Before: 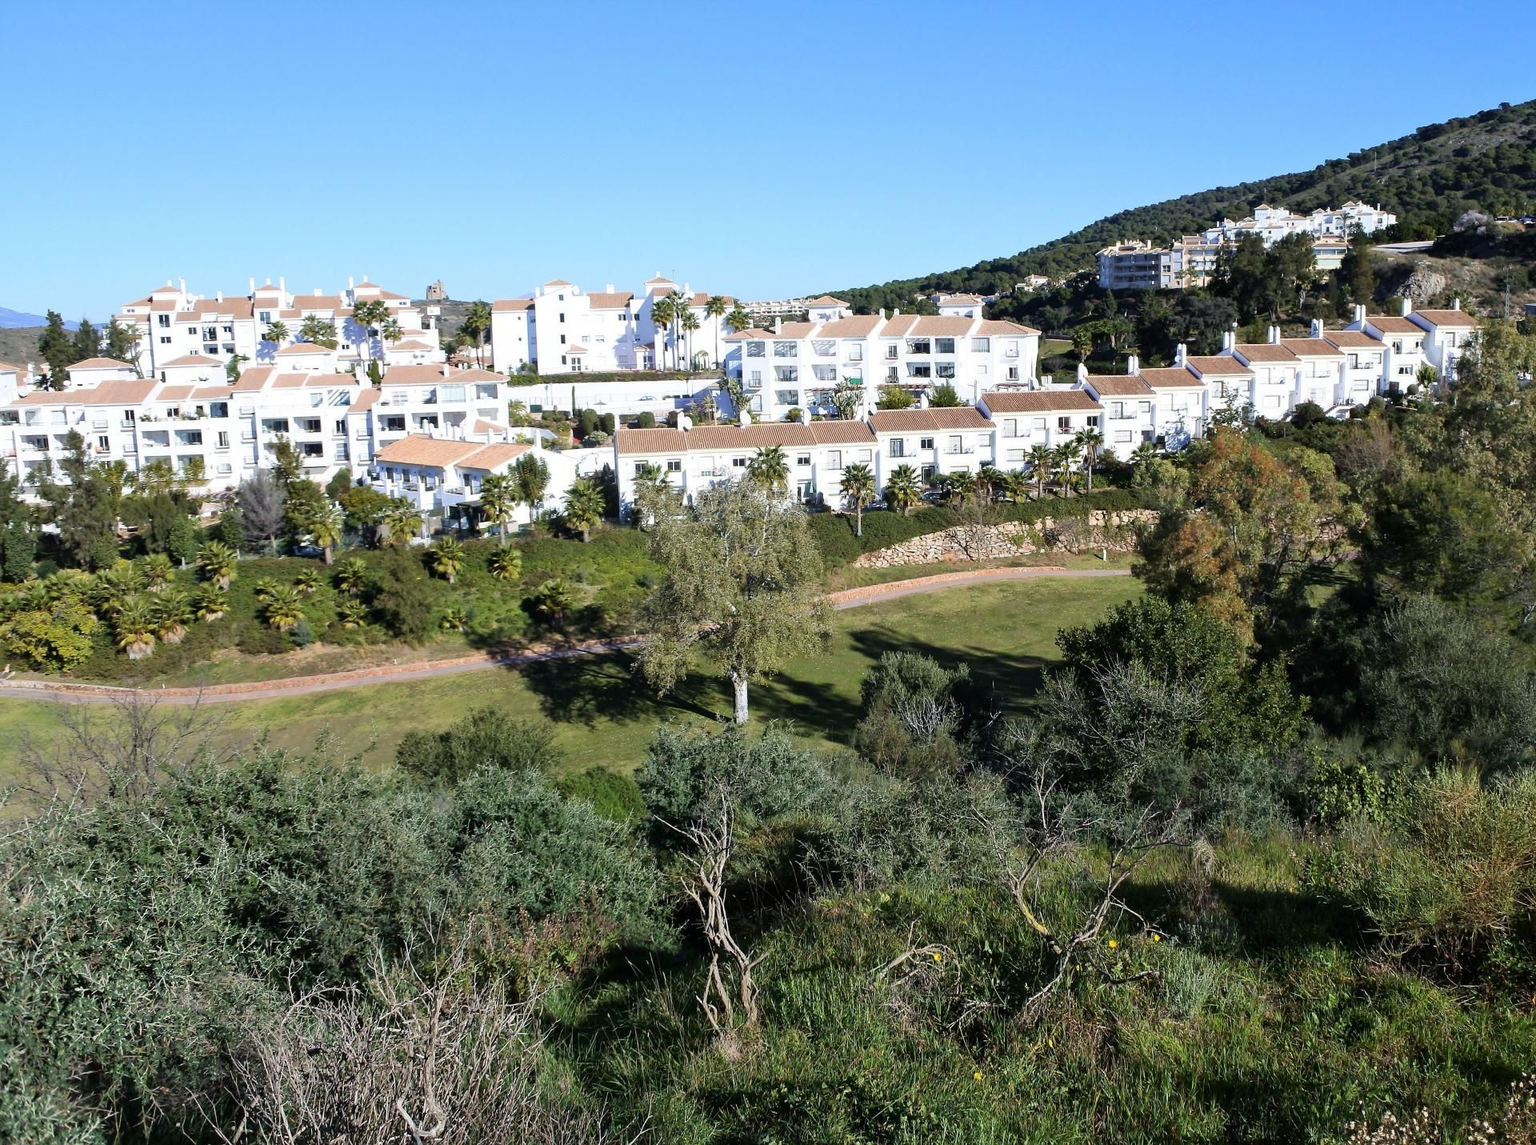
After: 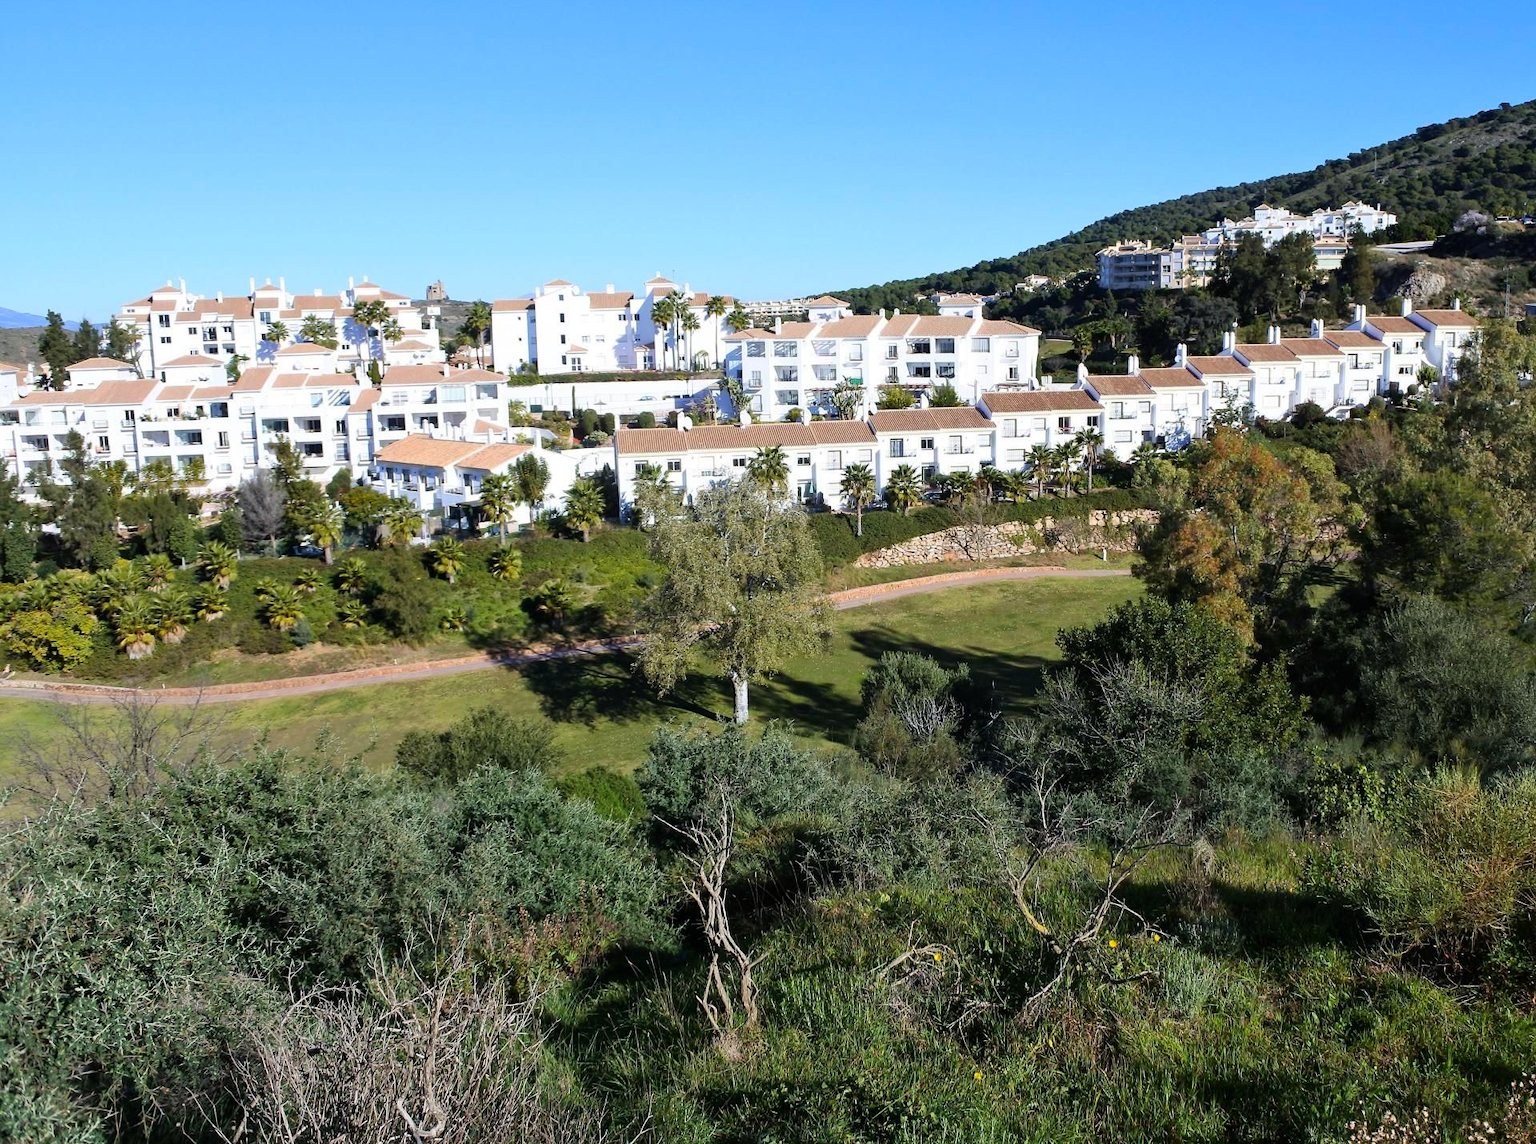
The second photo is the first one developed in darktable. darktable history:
color balance rgb: shadows lift › luminance -9.572%, perceptual saturation grading › global saturation 6.312%, global vibrance 20%
